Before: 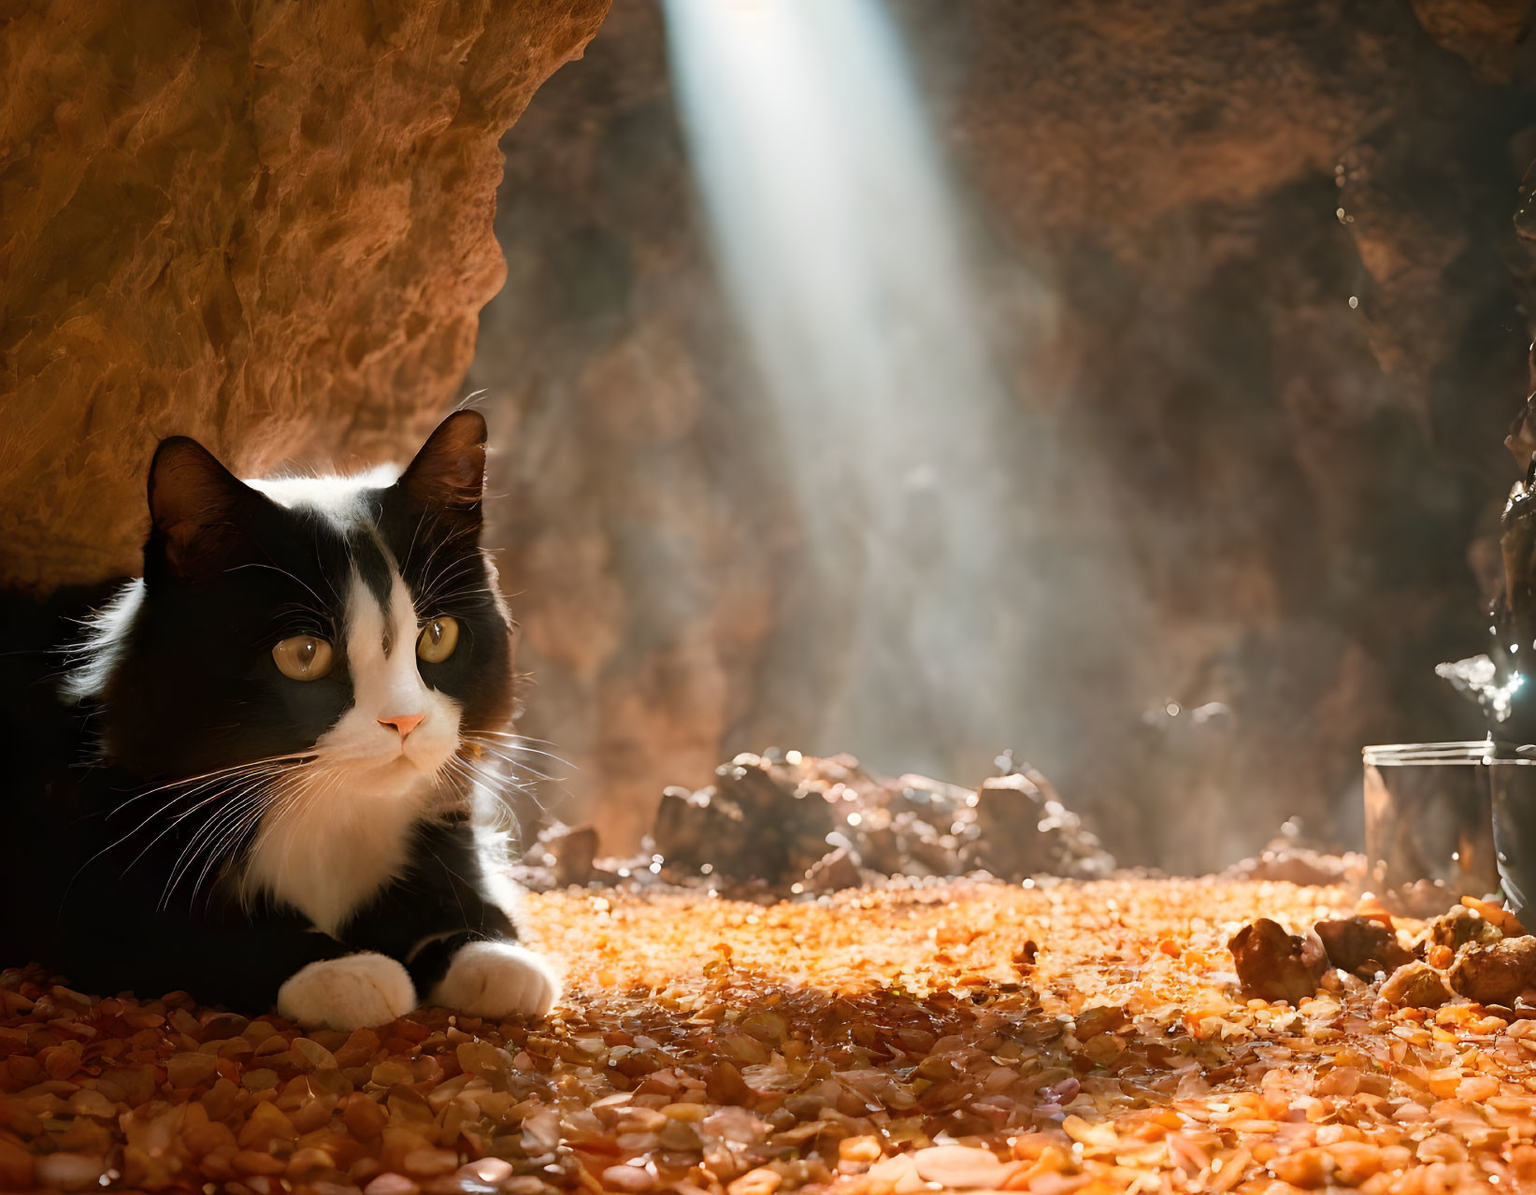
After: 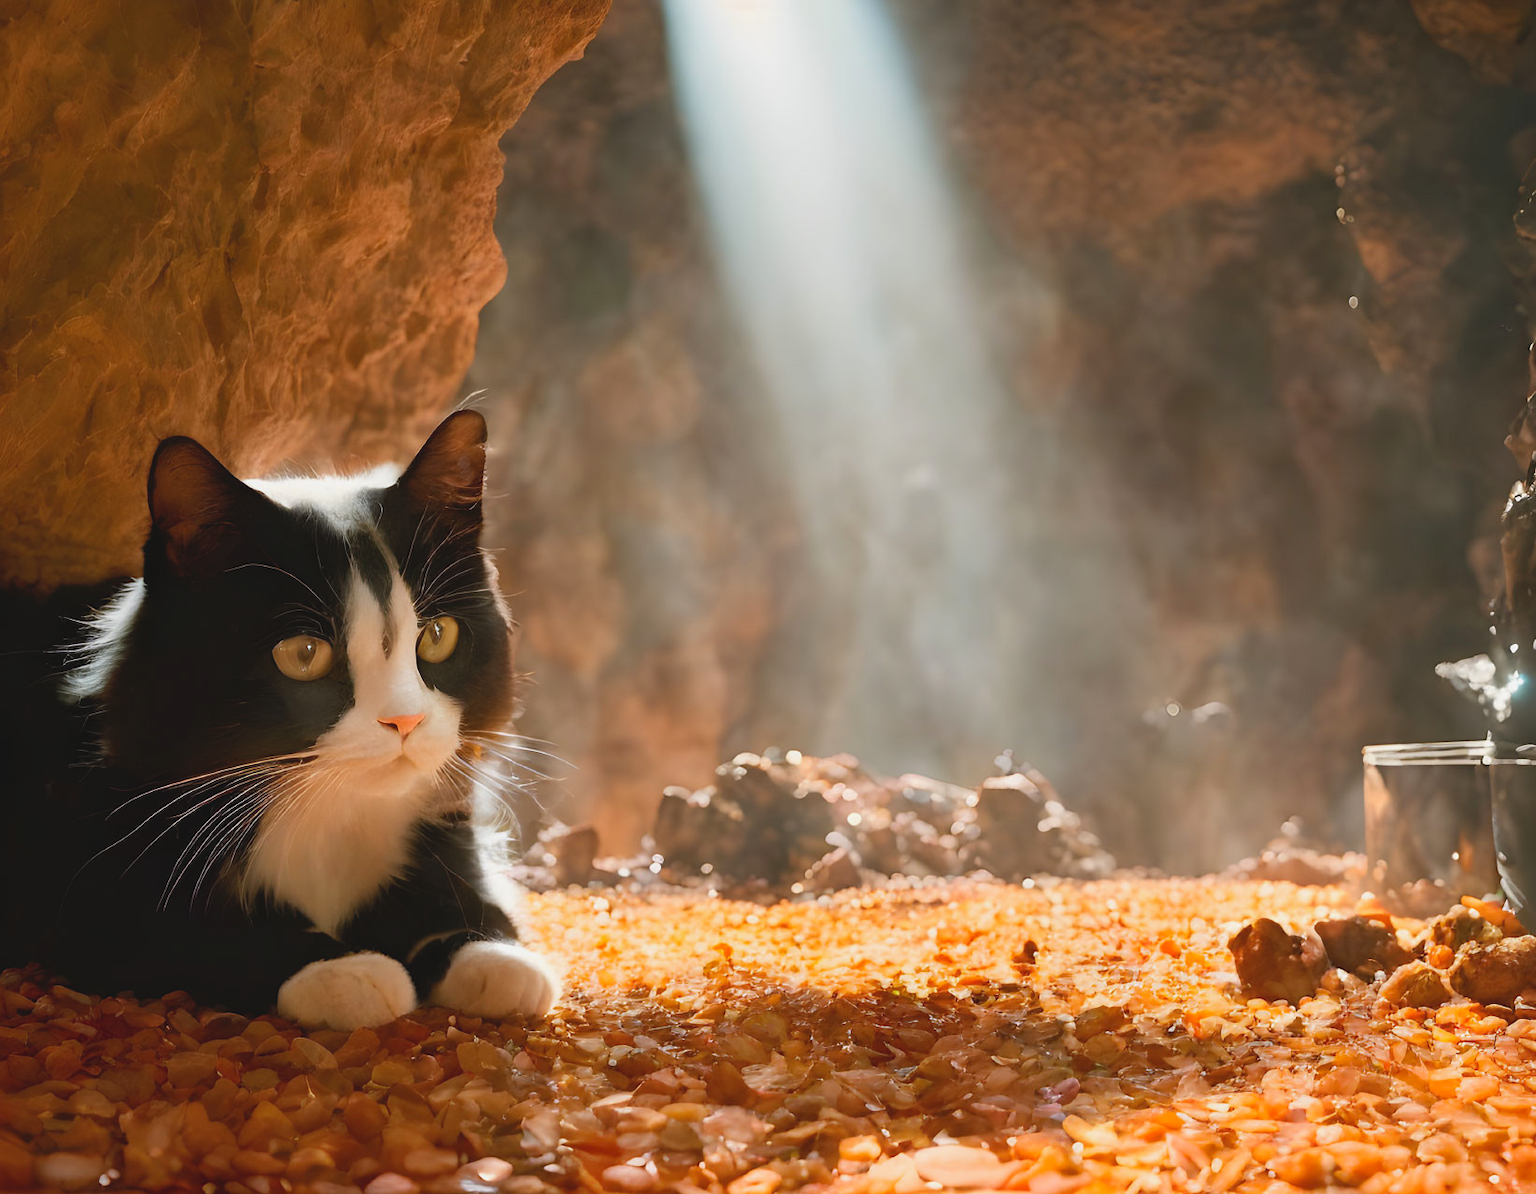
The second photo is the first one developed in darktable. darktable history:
contrast brightness saturation: contrast -0.092, brightness 0.052, saturation 0.083
